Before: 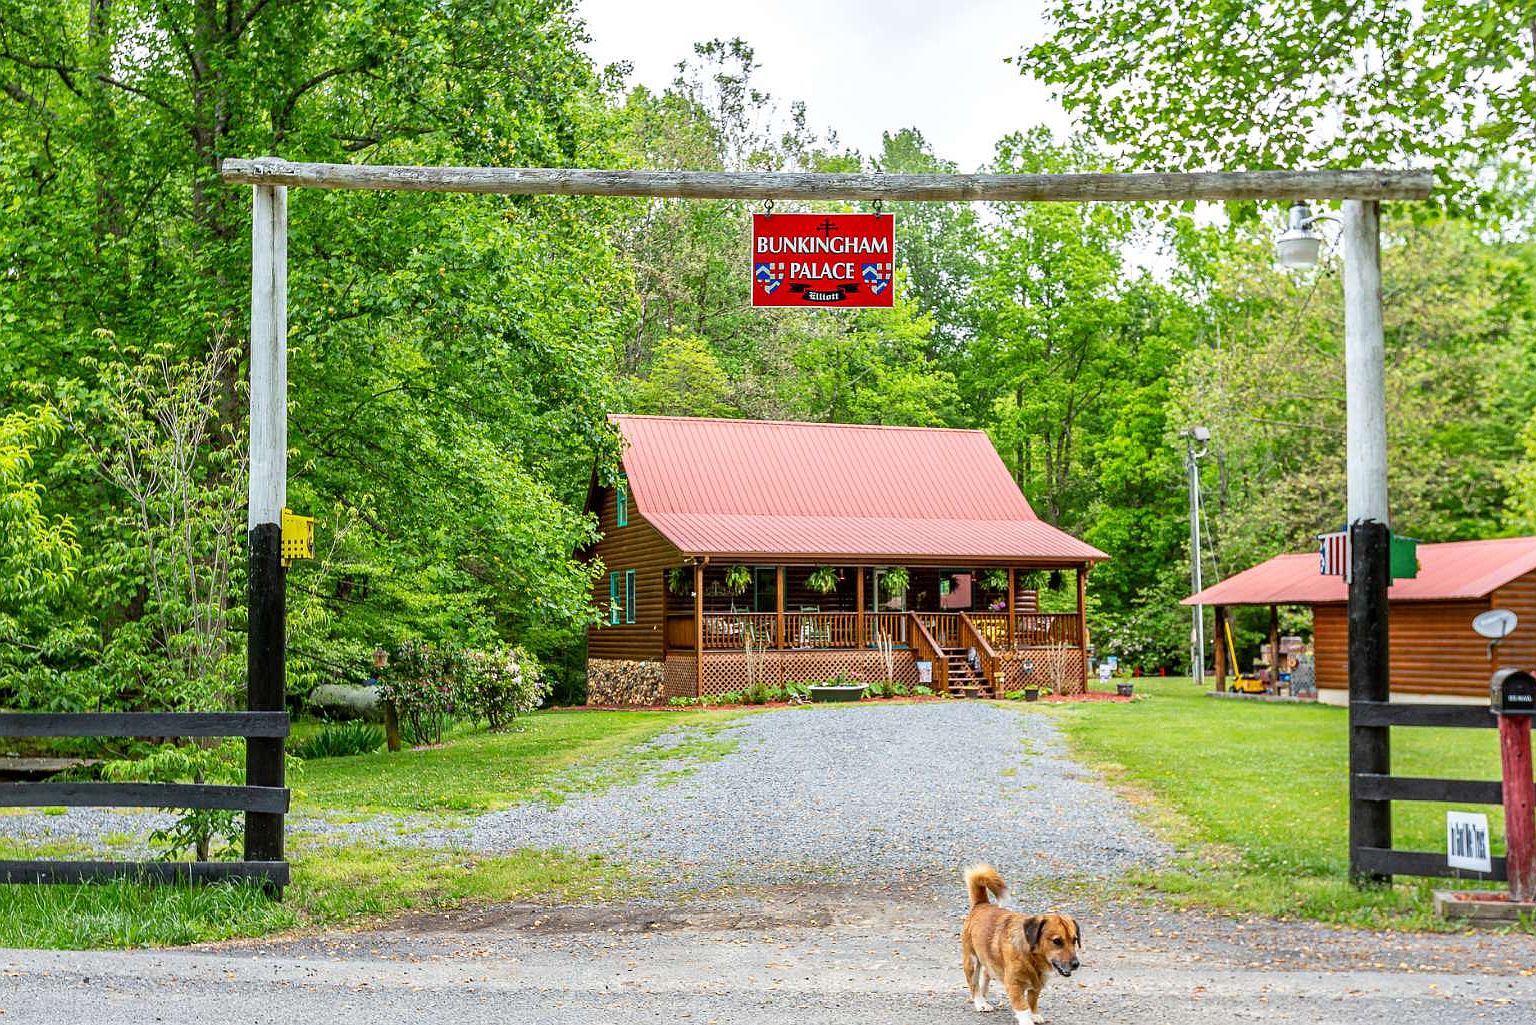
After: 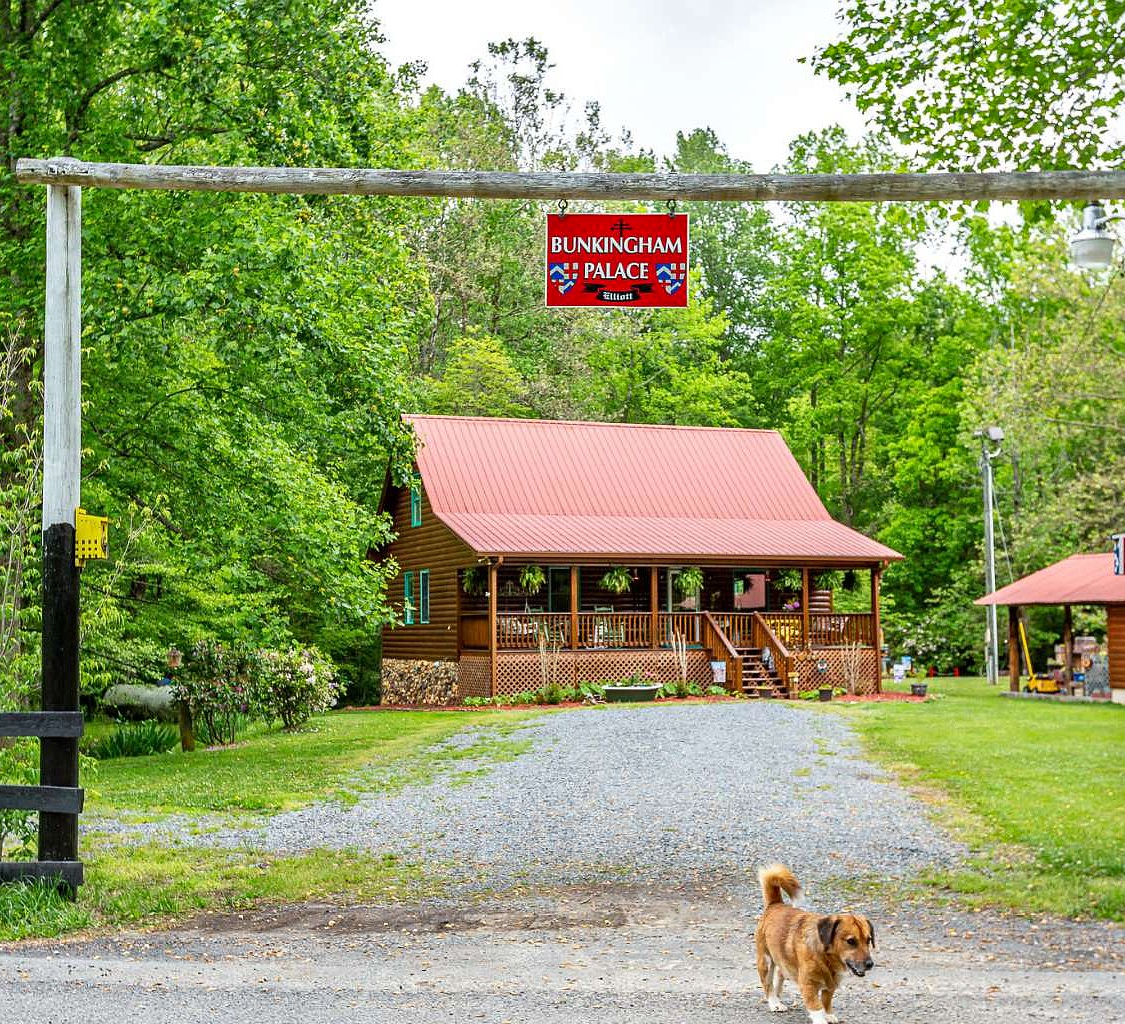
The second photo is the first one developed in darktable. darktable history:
crop: left 13.443%, right 13.31%
shadows and highlights: shadows 37.27, highlights -28.18, soften with gaussian
